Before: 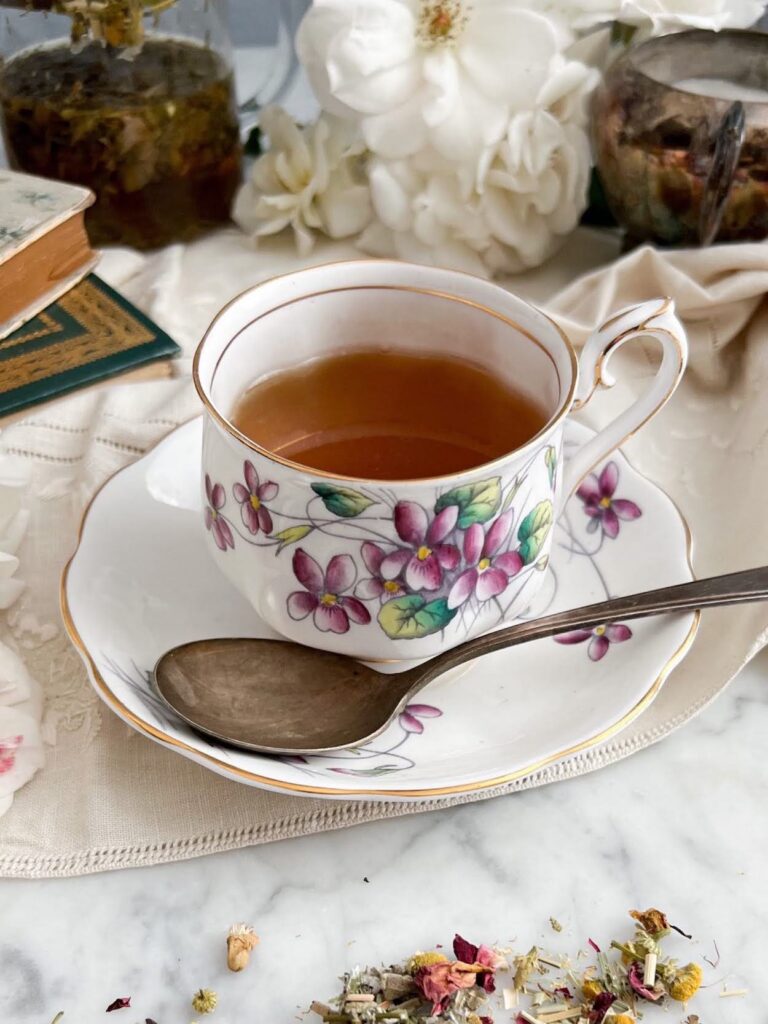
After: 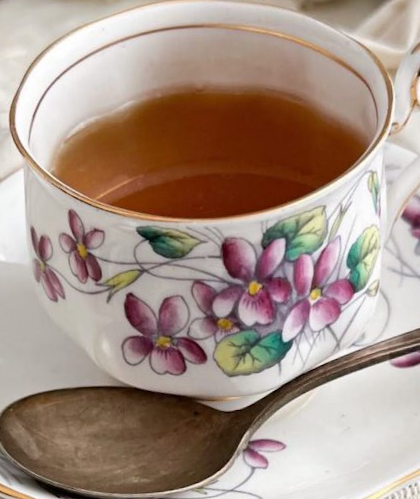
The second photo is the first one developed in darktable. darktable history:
rotate and perspective: rotation -4.57°, crop left 0.054, crop right 0.944, crop top 0.087, crop bottom 0.914
crop and rotate: left 22.13%, top 22.054%, right 22.026%, bottom 22.102%
